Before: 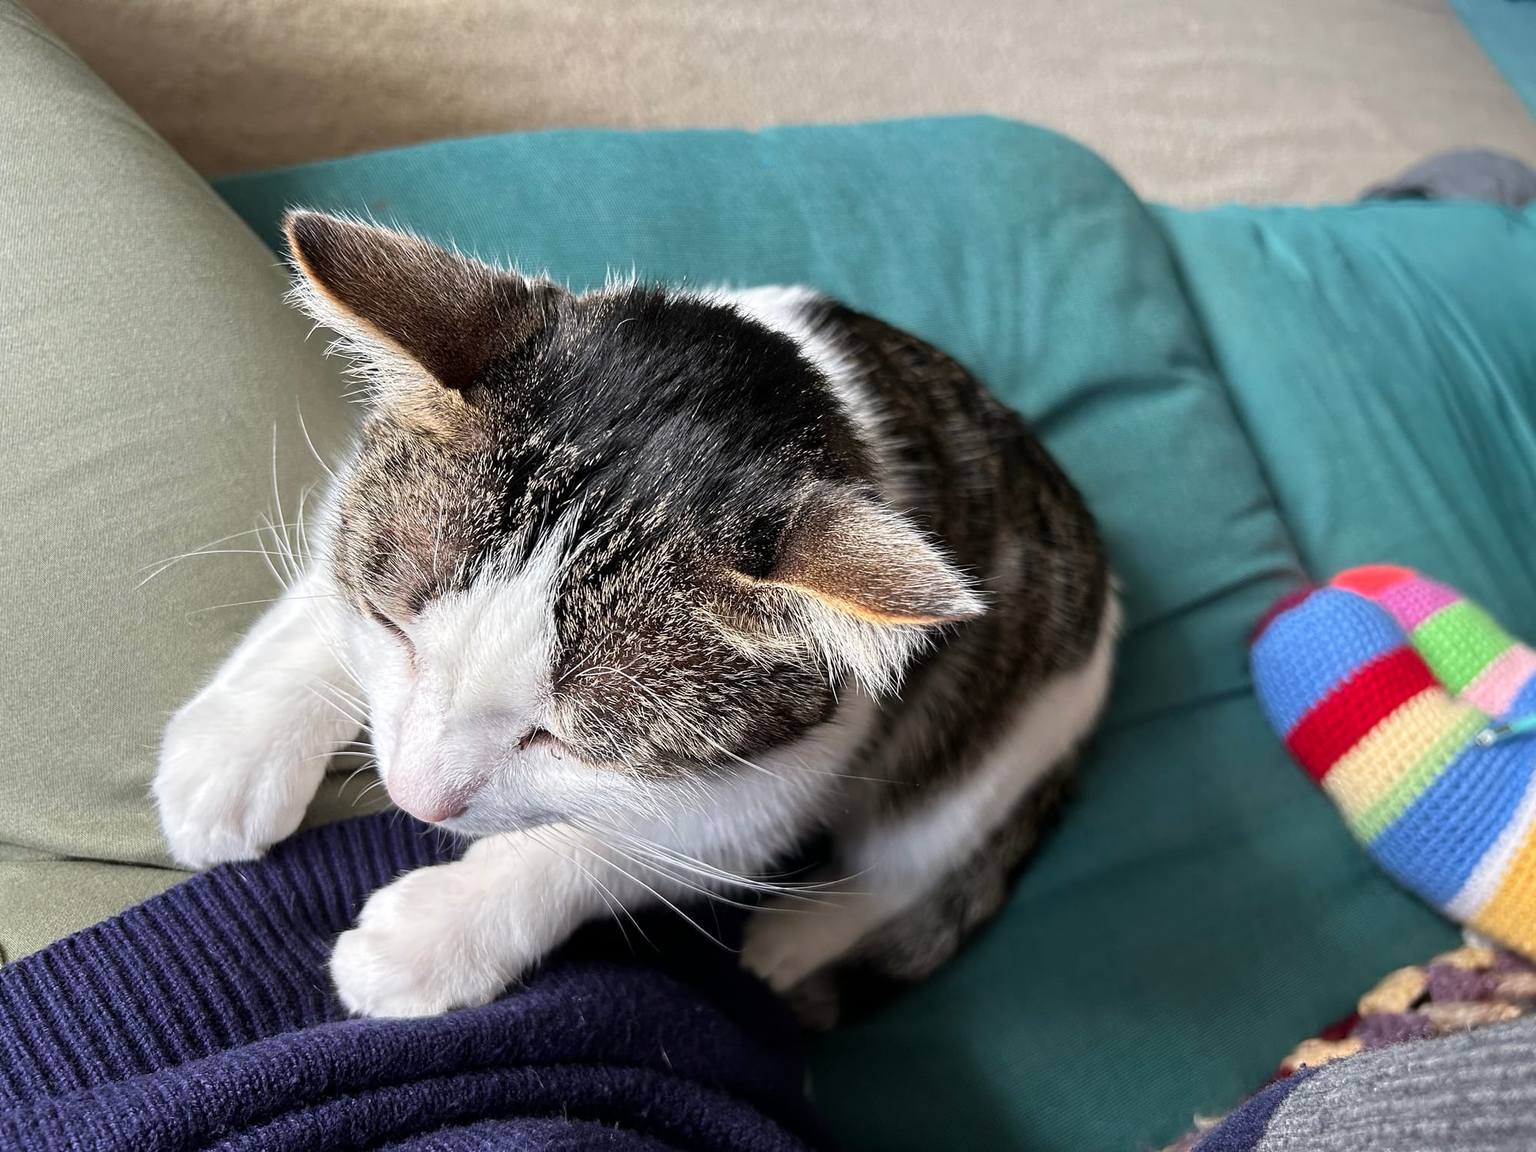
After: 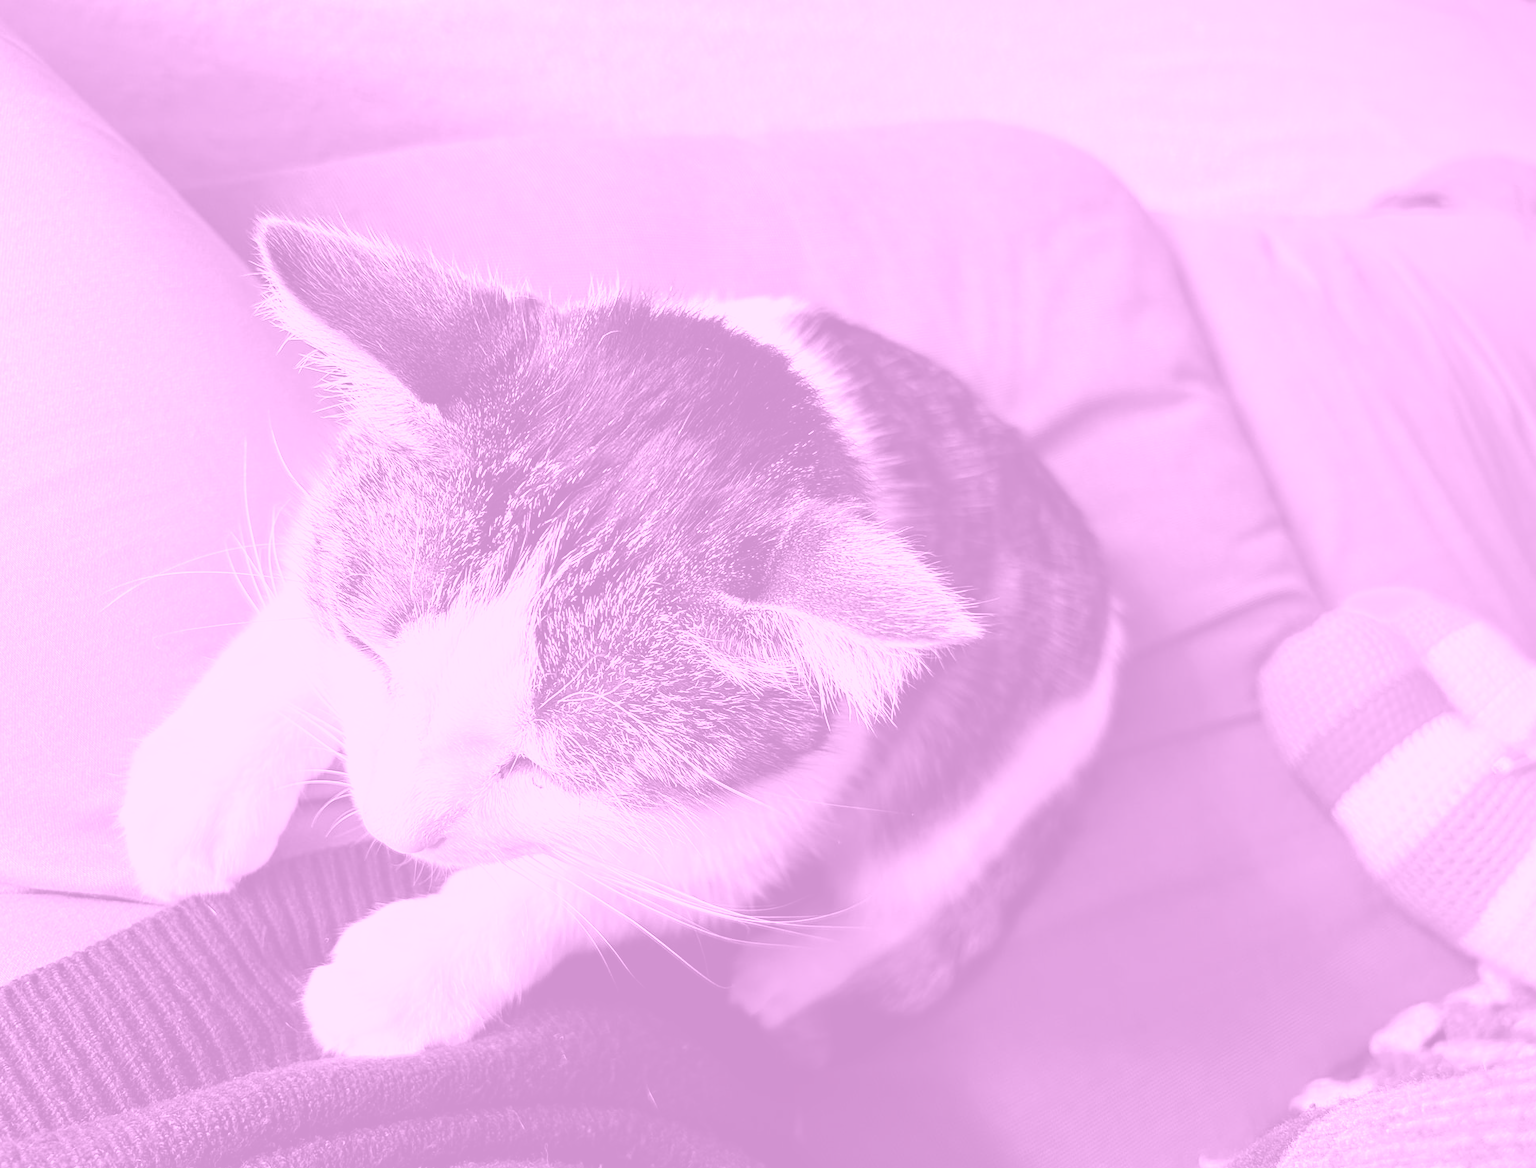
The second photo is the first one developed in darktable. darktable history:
colorize: hue 331.2°, saturation 75%, source mix 30.28%, lightness 70.52%, version 1
tone curve: curves: ch0 [(0, 0) (0.003, 0.002) (0.011, 0.009) (0.025, 0.02) (0.044, 0.036) (0.069, 0.057) (0.1, 0.081) (0.136, 0.115) (0.177, 0.153) (0.224, 0.202) (0.277, 0.264) (0.335, 0.333) (0.399, 0.409) (0.468, 0.491) (0.543, 0.58) (0.623, 0.675) (0.709, 0.777) (0.801, 0.88) (0.898, 0.98) (1, 1)], preserve colors none
crop and rotate: left 2.536%, right 1.107%, bottom 2.246%
